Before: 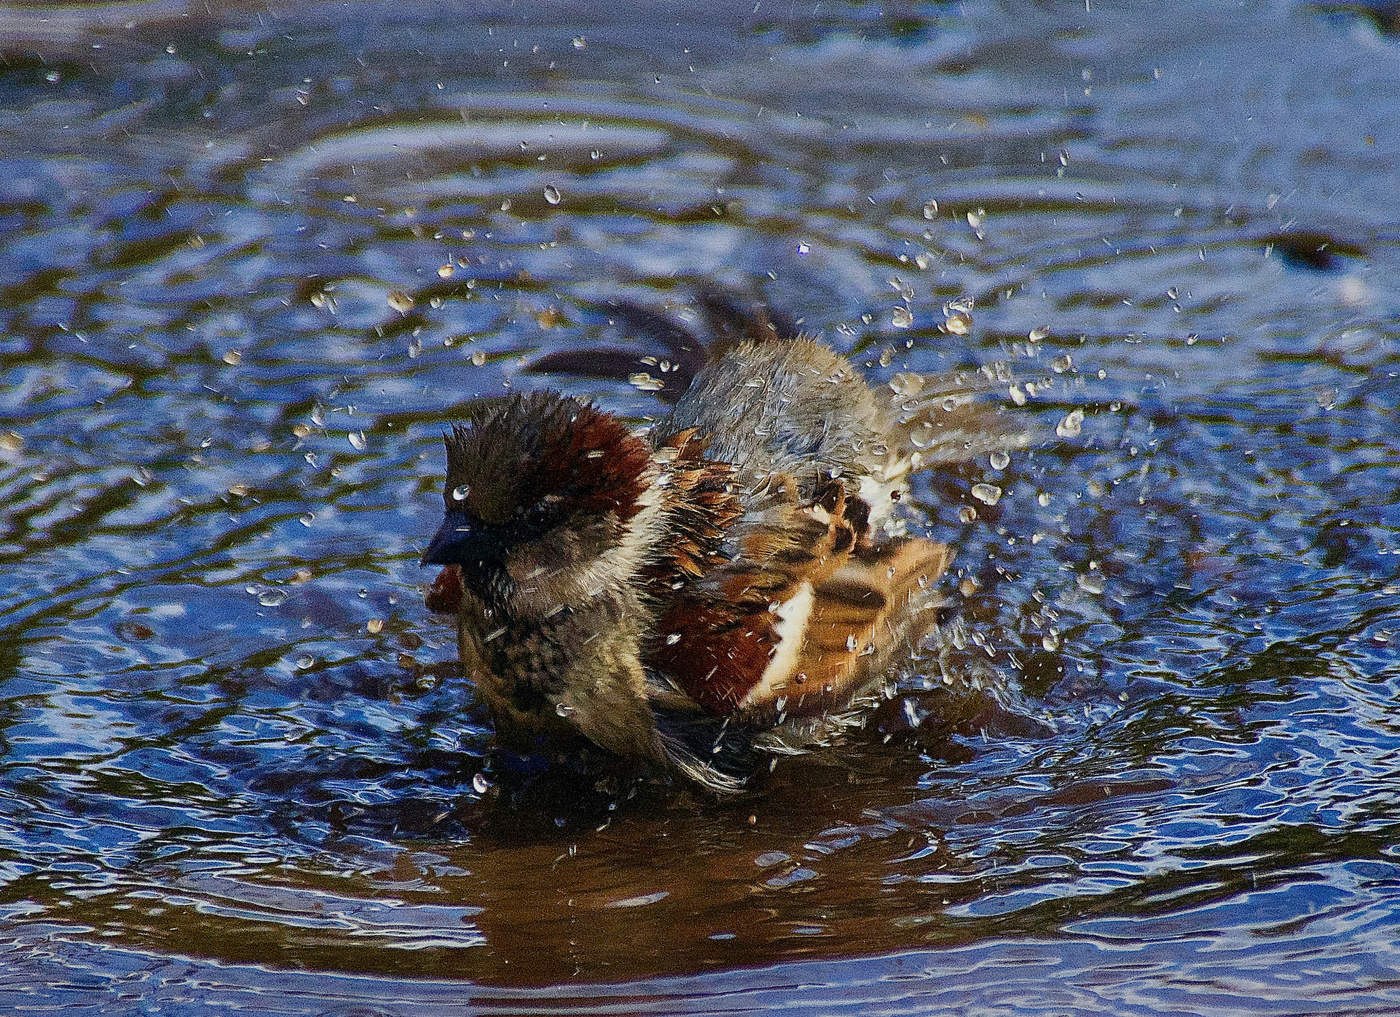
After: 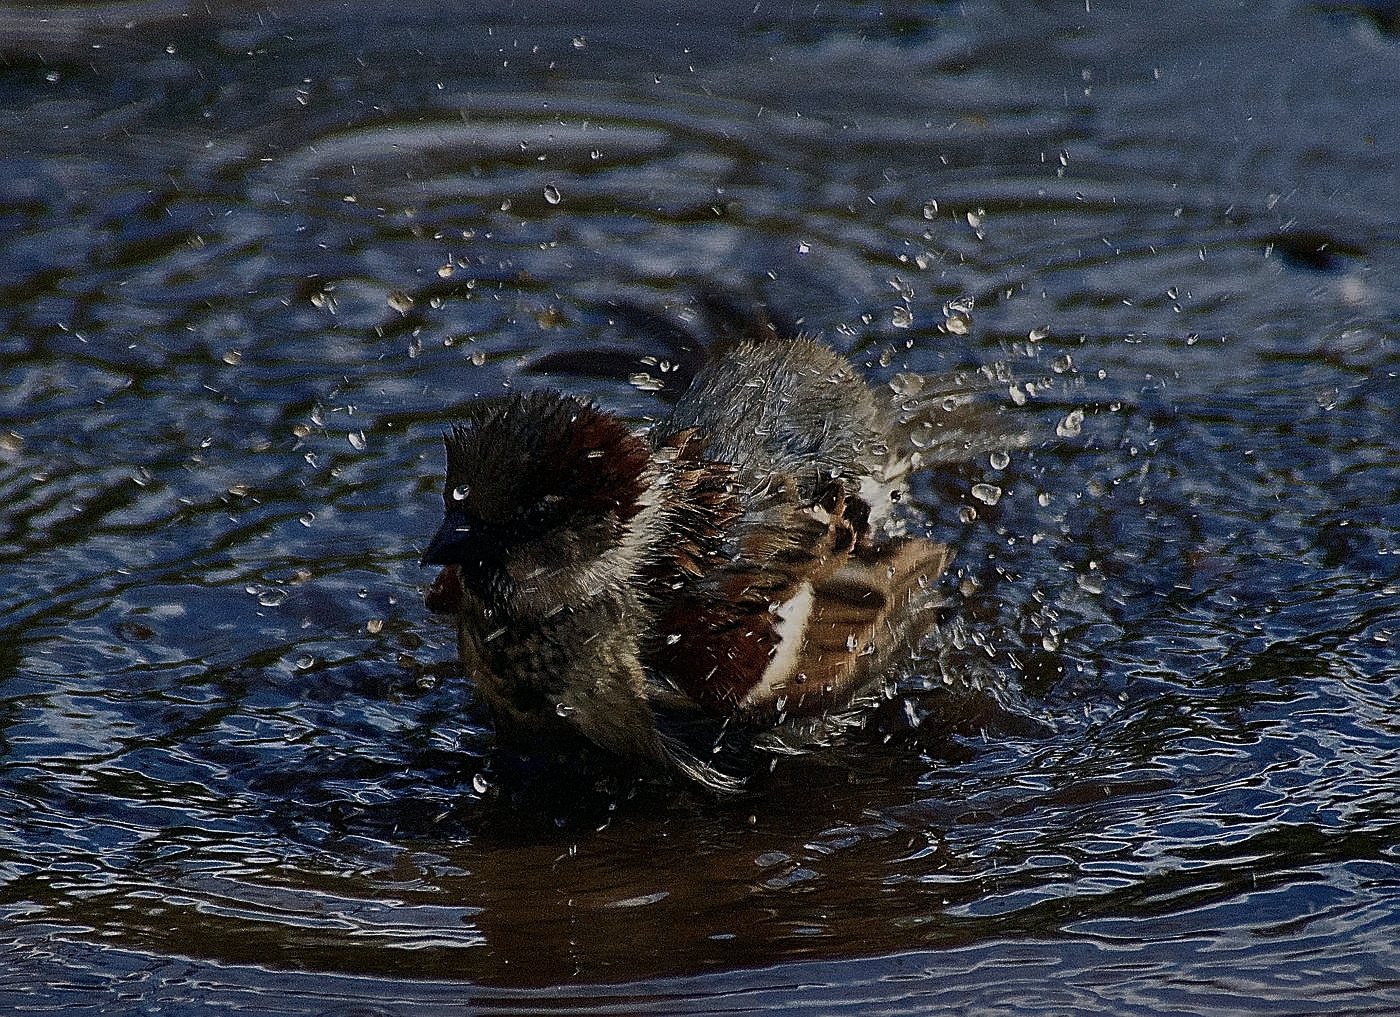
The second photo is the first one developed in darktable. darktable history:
exposure: exposure -0.486 EV, compensate exposure bias true, compensate highlight preservation false
color balance rgb: power › chroma 0.472%, power › hue 215.09°, highlights gain › chroma 0.967%, highlights gain › hue 27.36°, linear chroma grading › shadows -2.511%, linear chroma grading › highlights -13.98%, linear chroma grading › global chroma -9.888%, linear chroma grading › mid-tones -9.774%, perceptual saturation grading › global saturation 7.71%, perceptual saturation grading › shadows 3.064%, perceptual brilliance grading › highlights 3.323%, perceptual brilliance grading › mid-tones -18.217%, perceptual brilliance grading › shadows -41.194%
sharpen: on, module defaults
